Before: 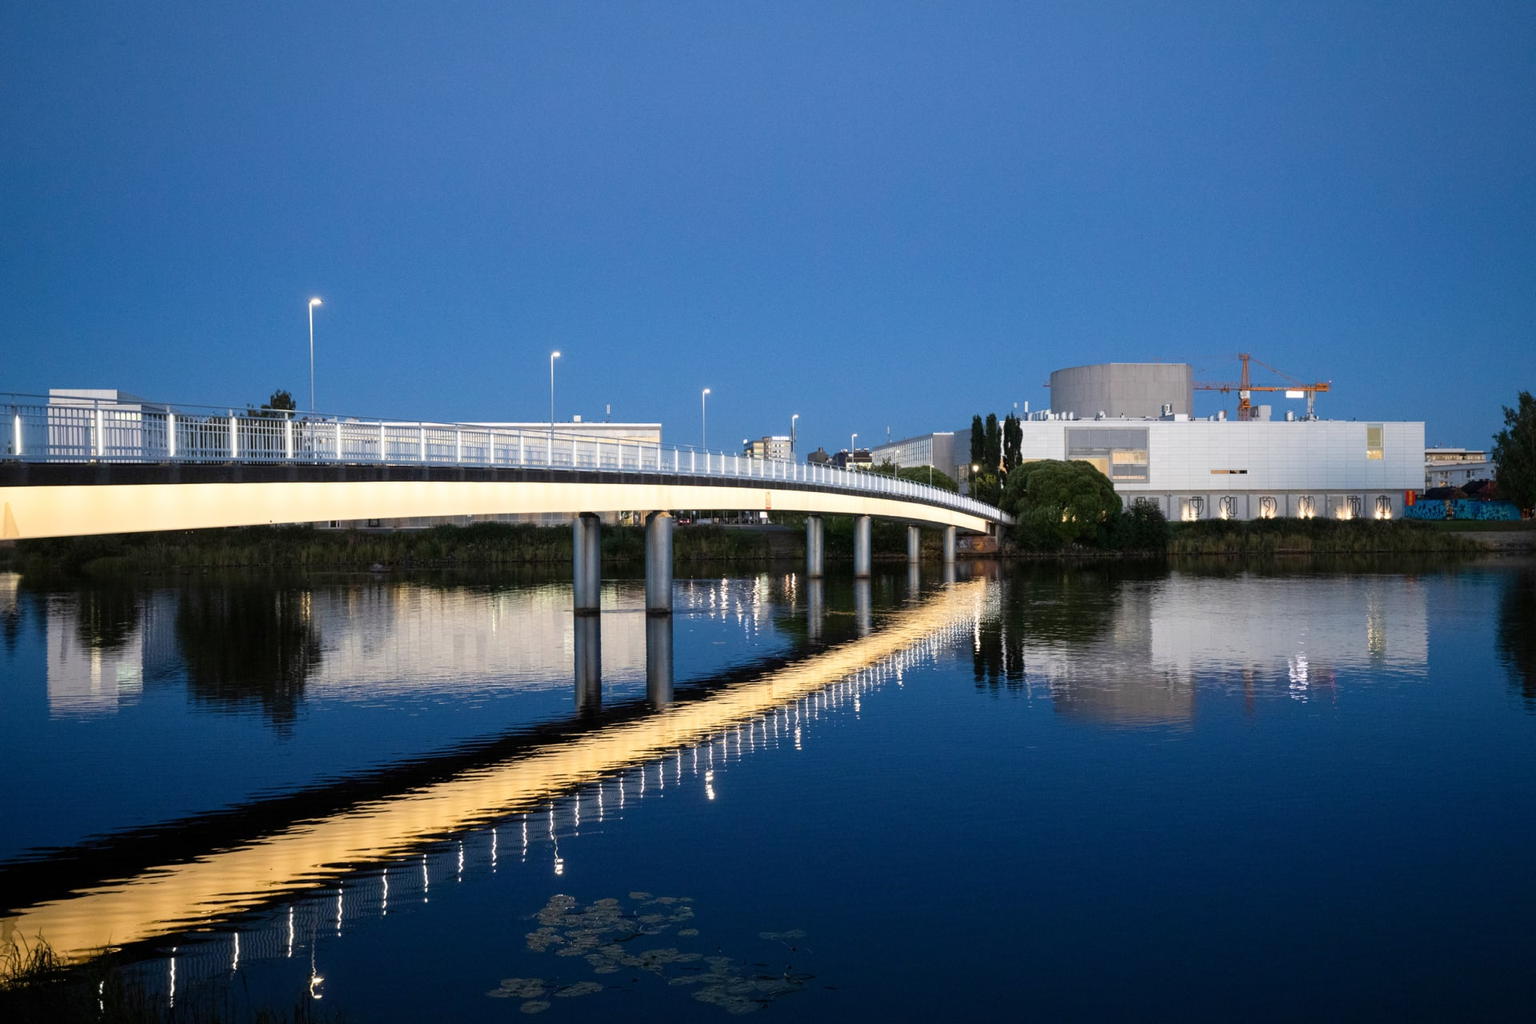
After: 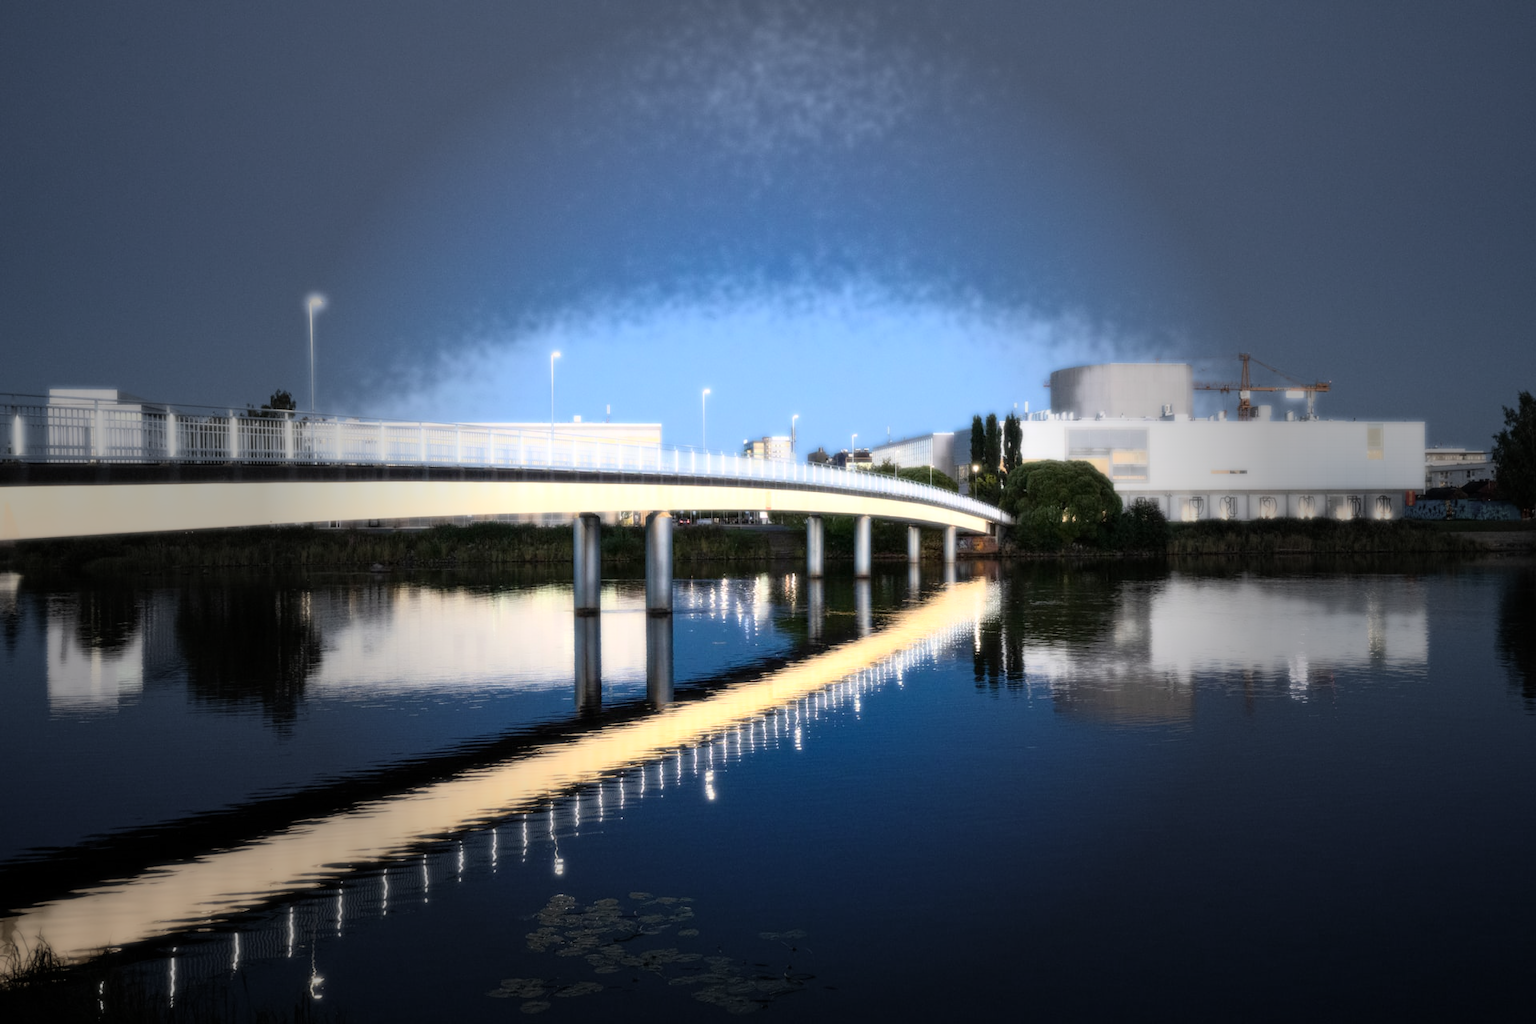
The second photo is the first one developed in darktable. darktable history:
bloom: size 0%, threshold 54.82%, strength 8.31%
vignetting: fall-off start 31.28%, fall-off radius 34.64%, brightness -0.575
